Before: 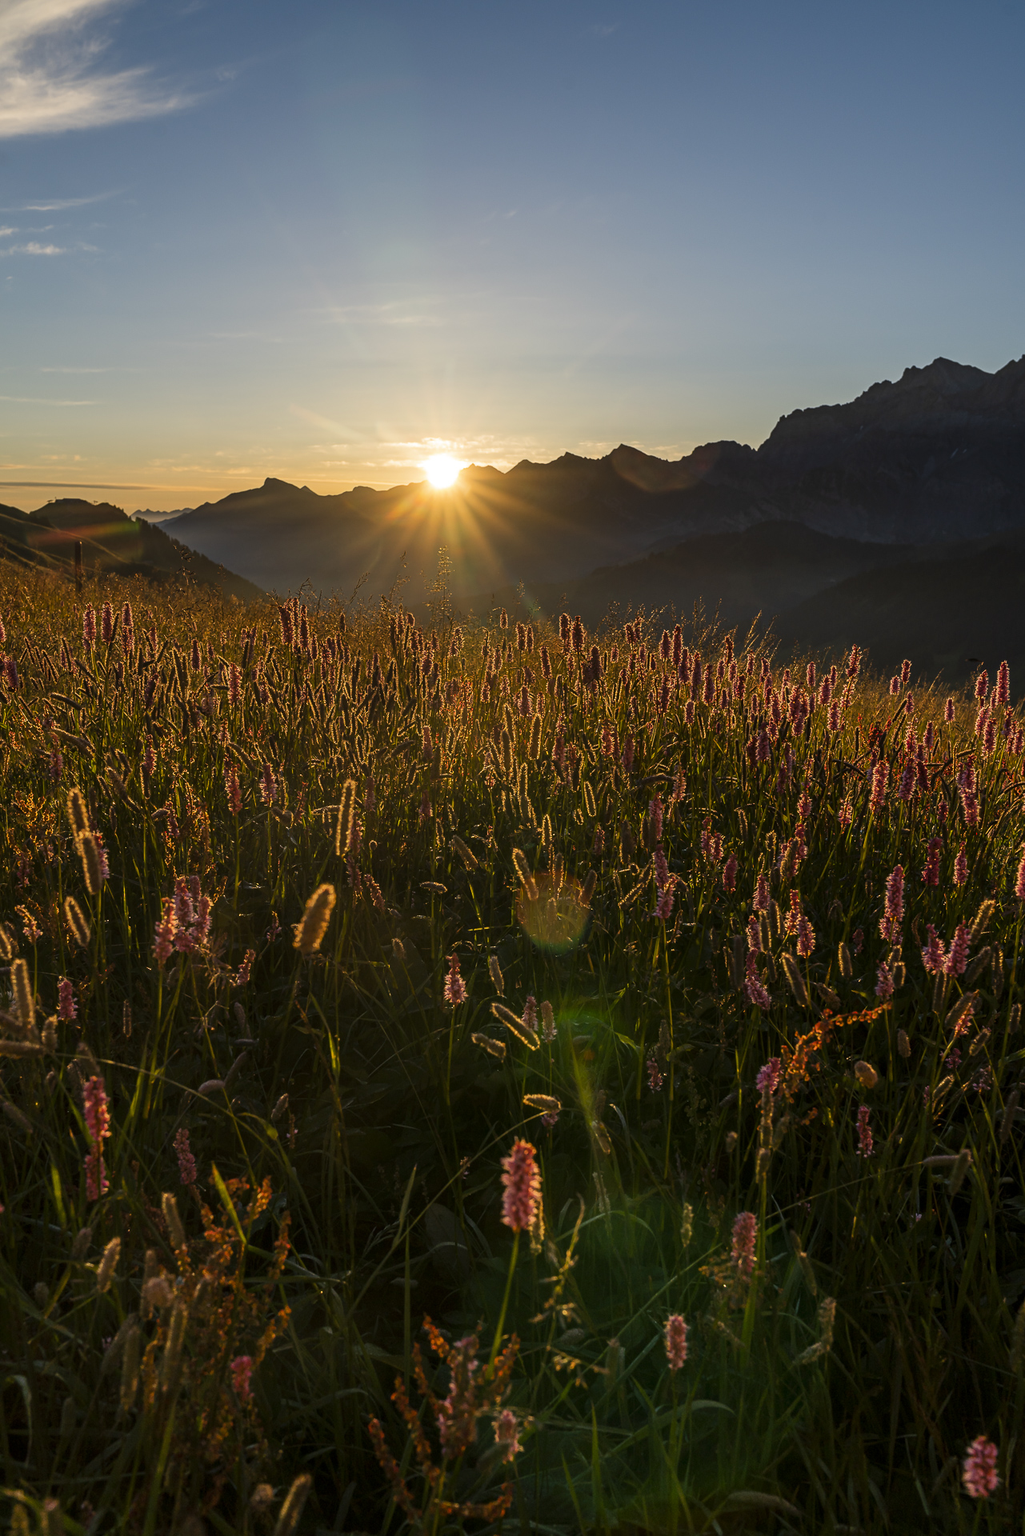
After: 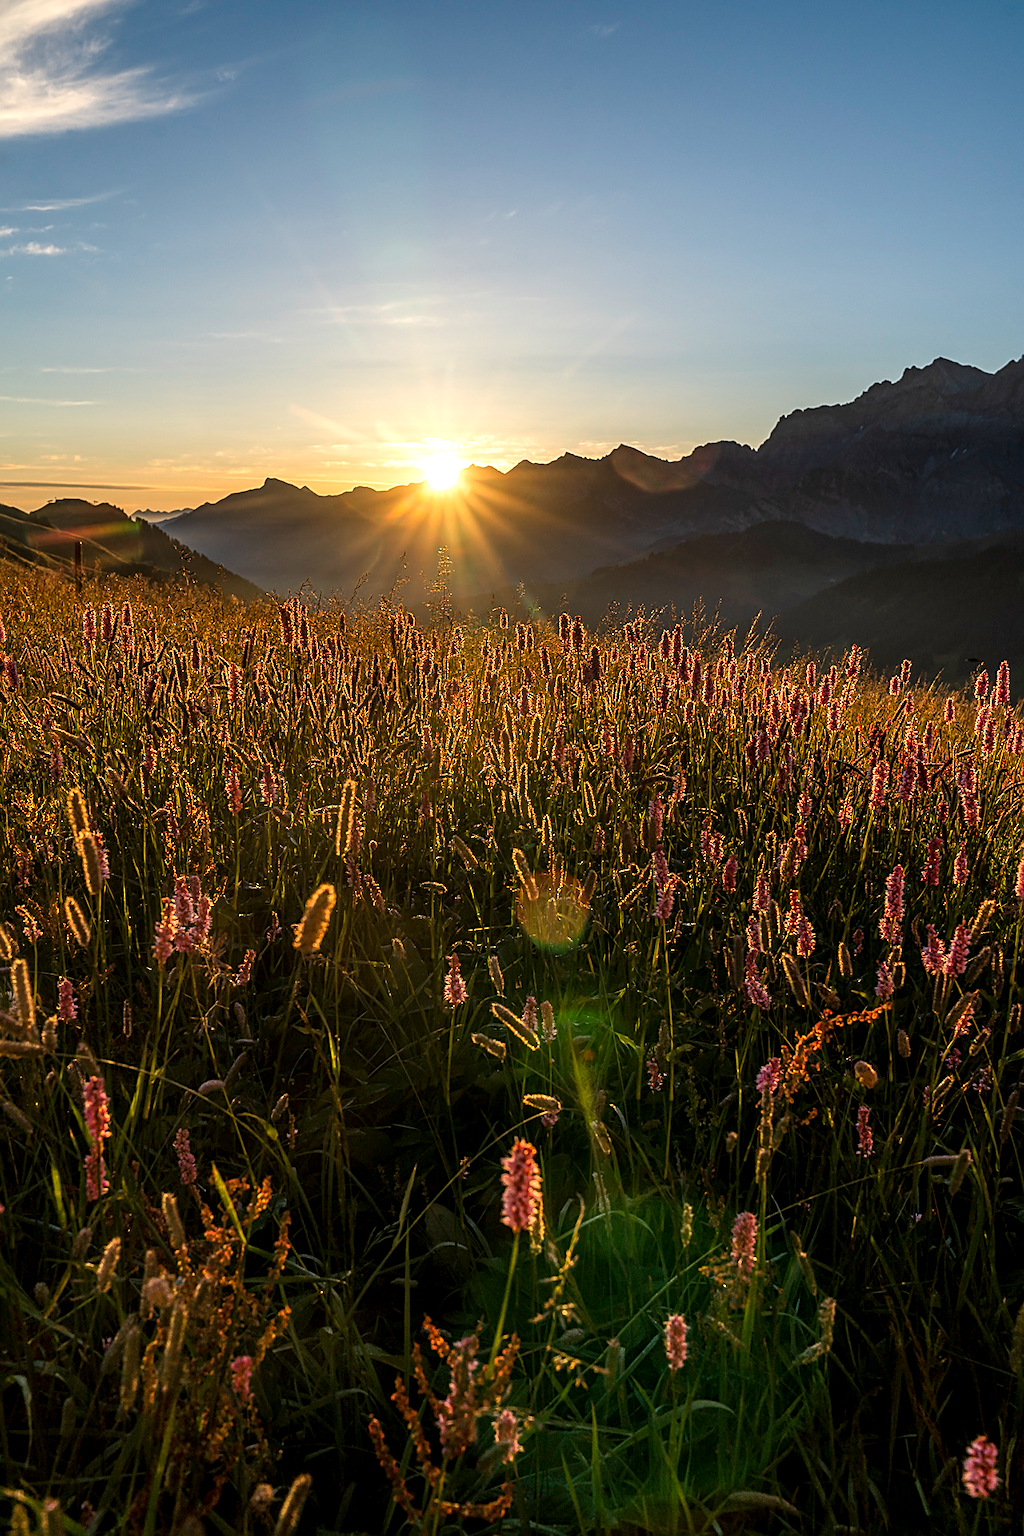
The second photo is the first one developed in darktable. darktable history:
exposure: black level correction 0.001, exposure 0.5 EV, compensate exposure bias true, compensate highlight preservation false
local contrast: on, module defaults
sharpen: on, module defaults
